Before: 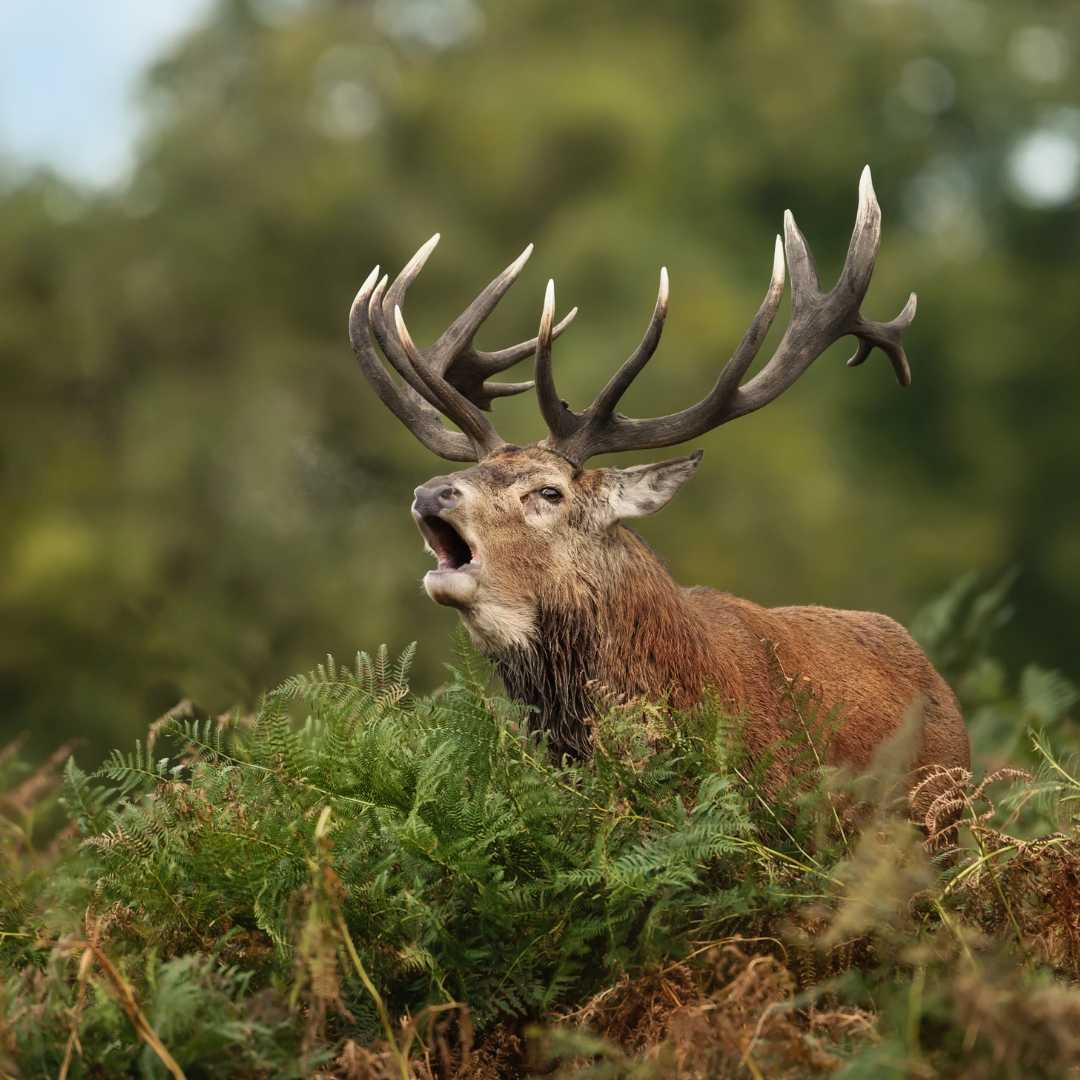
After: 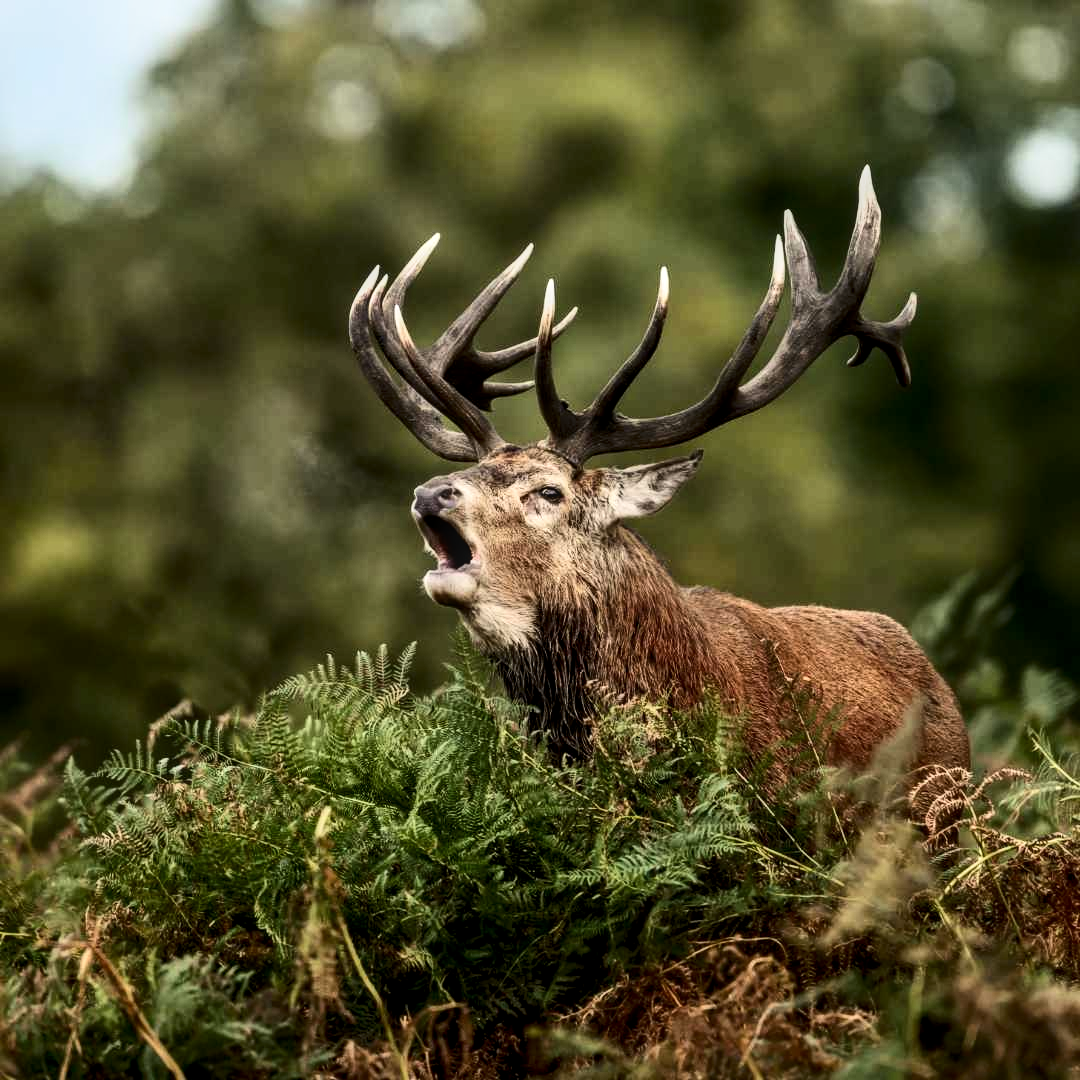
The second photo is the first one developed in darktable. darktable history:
local contrast: on, module defaults
contrast brightness saturation: contrast 0.28
filmic rgb: black relative exposure -12.8 EV, white relative exposure 2.8 EV, threshold 3 EV, target black luminance 0%, hardness 8.54, latitude 70.41%, contrast 1.133, shadows ↔ highlights balance -0.395%, color science v4 (2020), enable highlight reconstruction true
